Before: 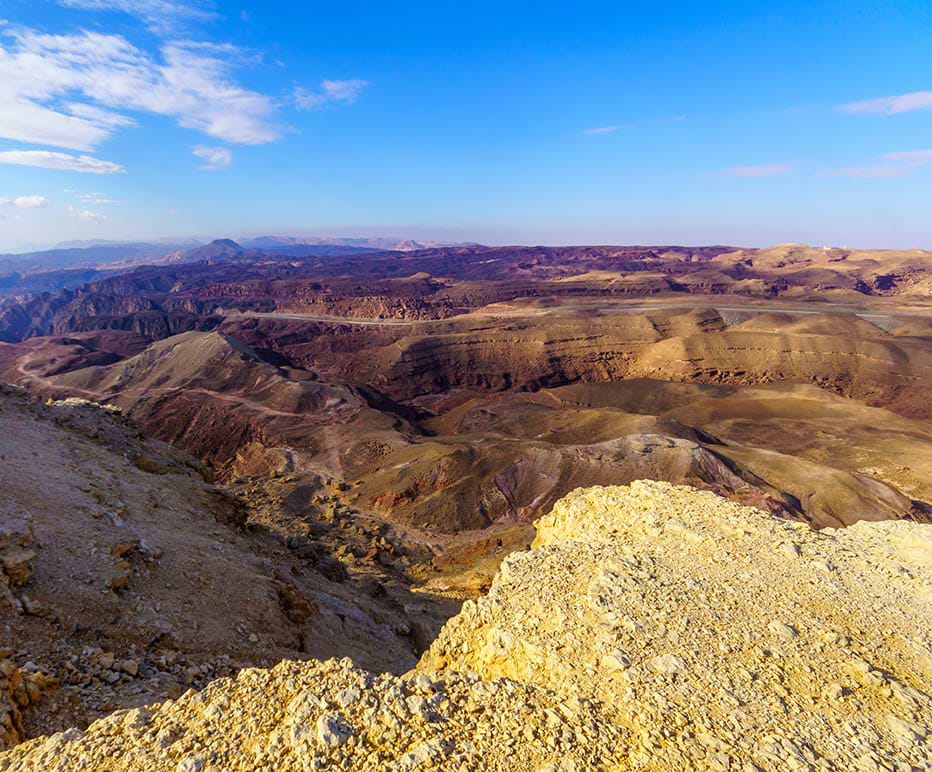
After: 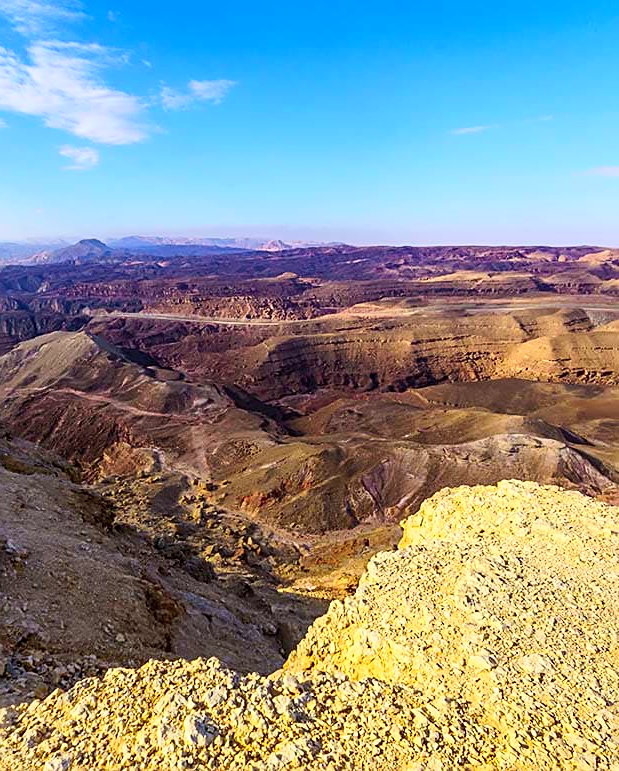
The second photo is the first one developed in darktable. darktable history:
sharpen: amount 0.492
contrast brightness saturation: contrast 0.202, brightness 0.147, saturation 0.136
crop and rotate: left 14.287%, right 19.275%
